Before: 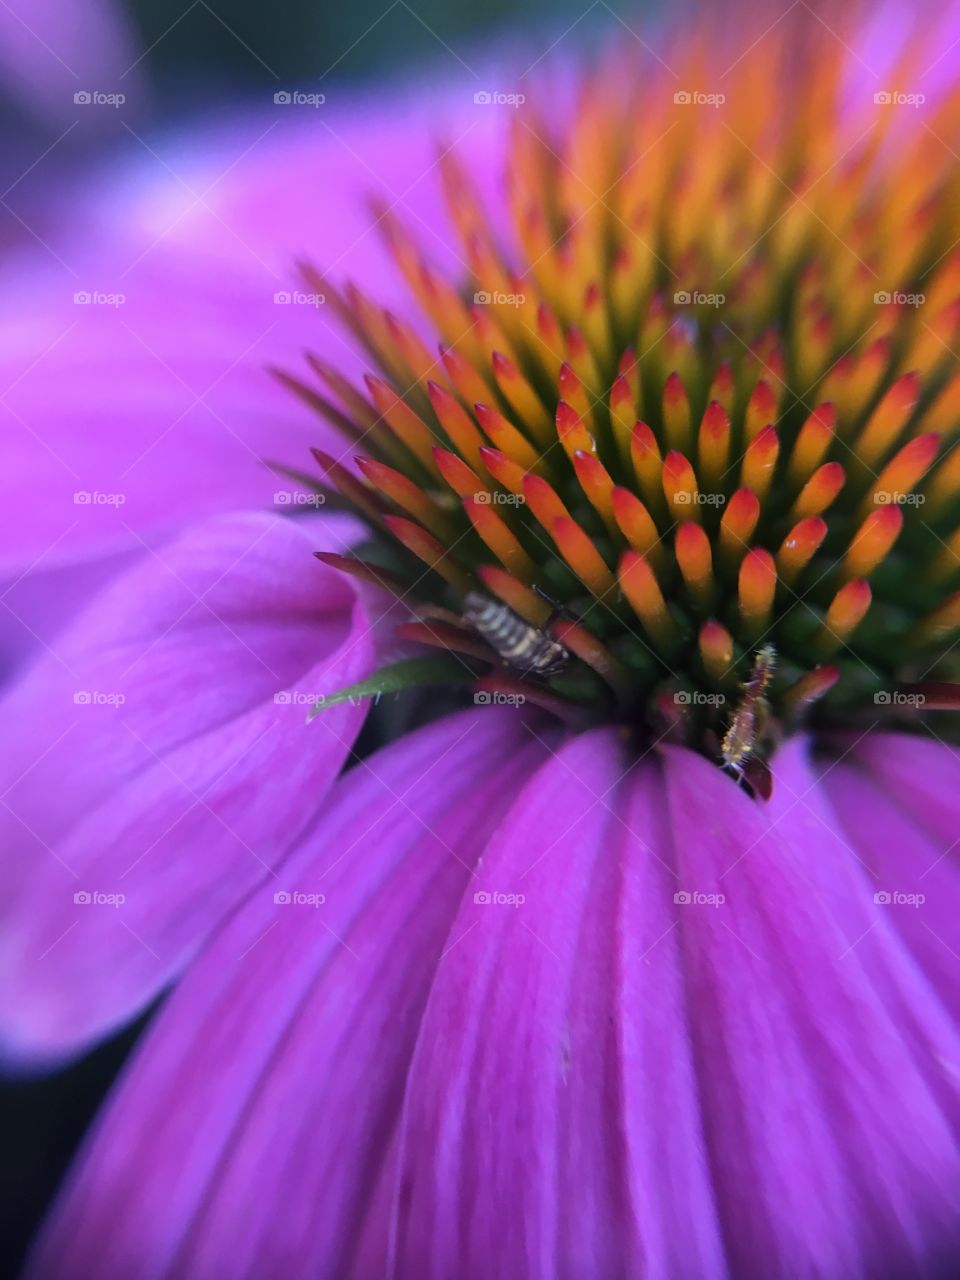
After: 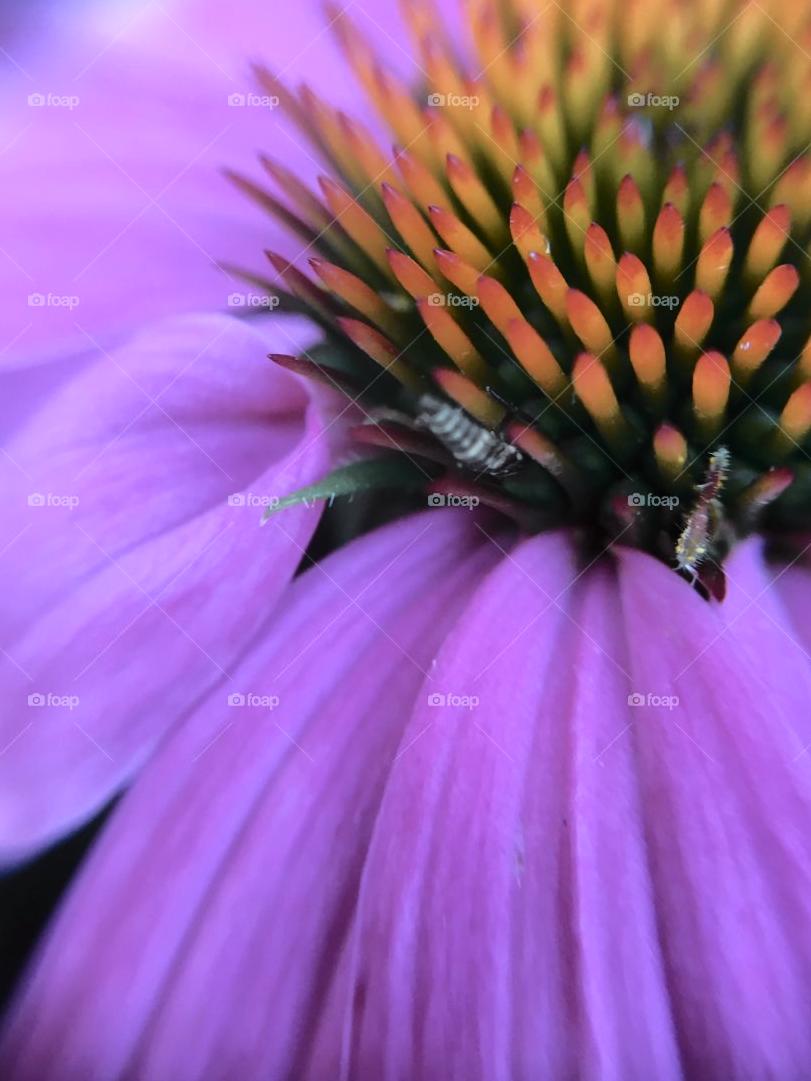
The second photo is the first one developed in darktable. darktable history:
crop and rotate: left 4.842%, top 15.51%, right 10.668%
color correction: highlights a* -12.64, highlights b* -18.1, saturation 0.7
tone curve: curves: ch0 [(0, 0) (0.168, 0.142) (0.359, 0.44) (0.469, 0.544) (0.634, 0.722) (0.858, 0.903) (1, 0.968)]; ch1 [(0, 0) (0.437, 0.453) (0.472, 0.47) (0.502, 0.502) (0.54, 0.534) (0.57, 0.592) (0.618, 0.66) (0.699, 0.749) (0.859, 0.919) (1, 1)]; ch2 [(0, 0) (0.33, 0.301) (0.421, 0.443) (0.476, 0.498) (0.505, 0.503) (0.547, 0.557) (0.586, 0.634) (0.608, 0.676) (1, 1)], color space Lab, independent channels, preserve colors none
